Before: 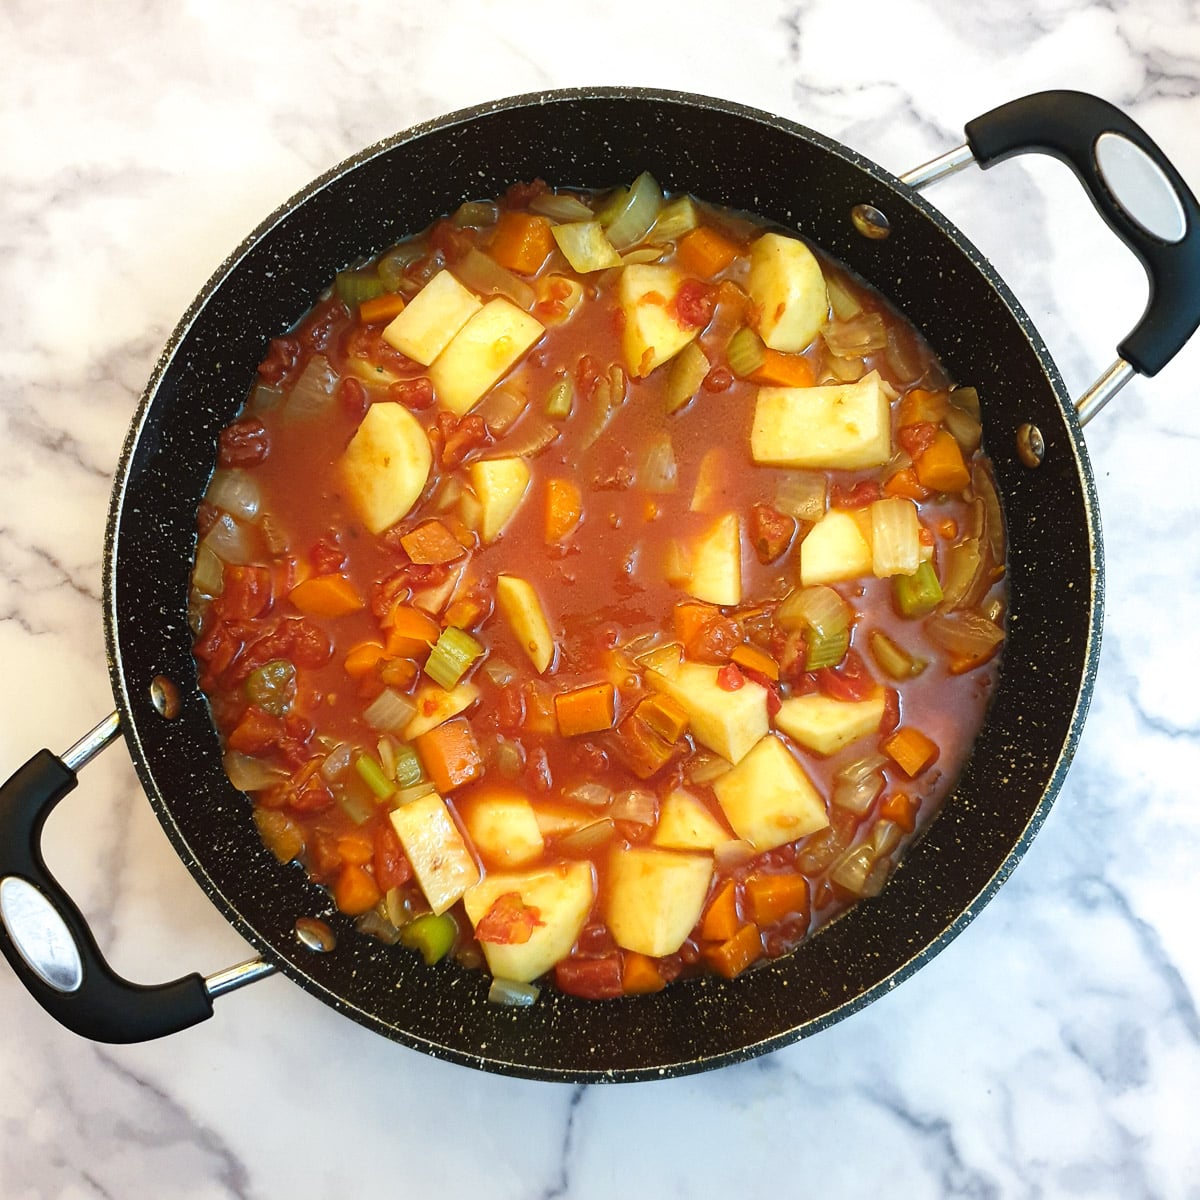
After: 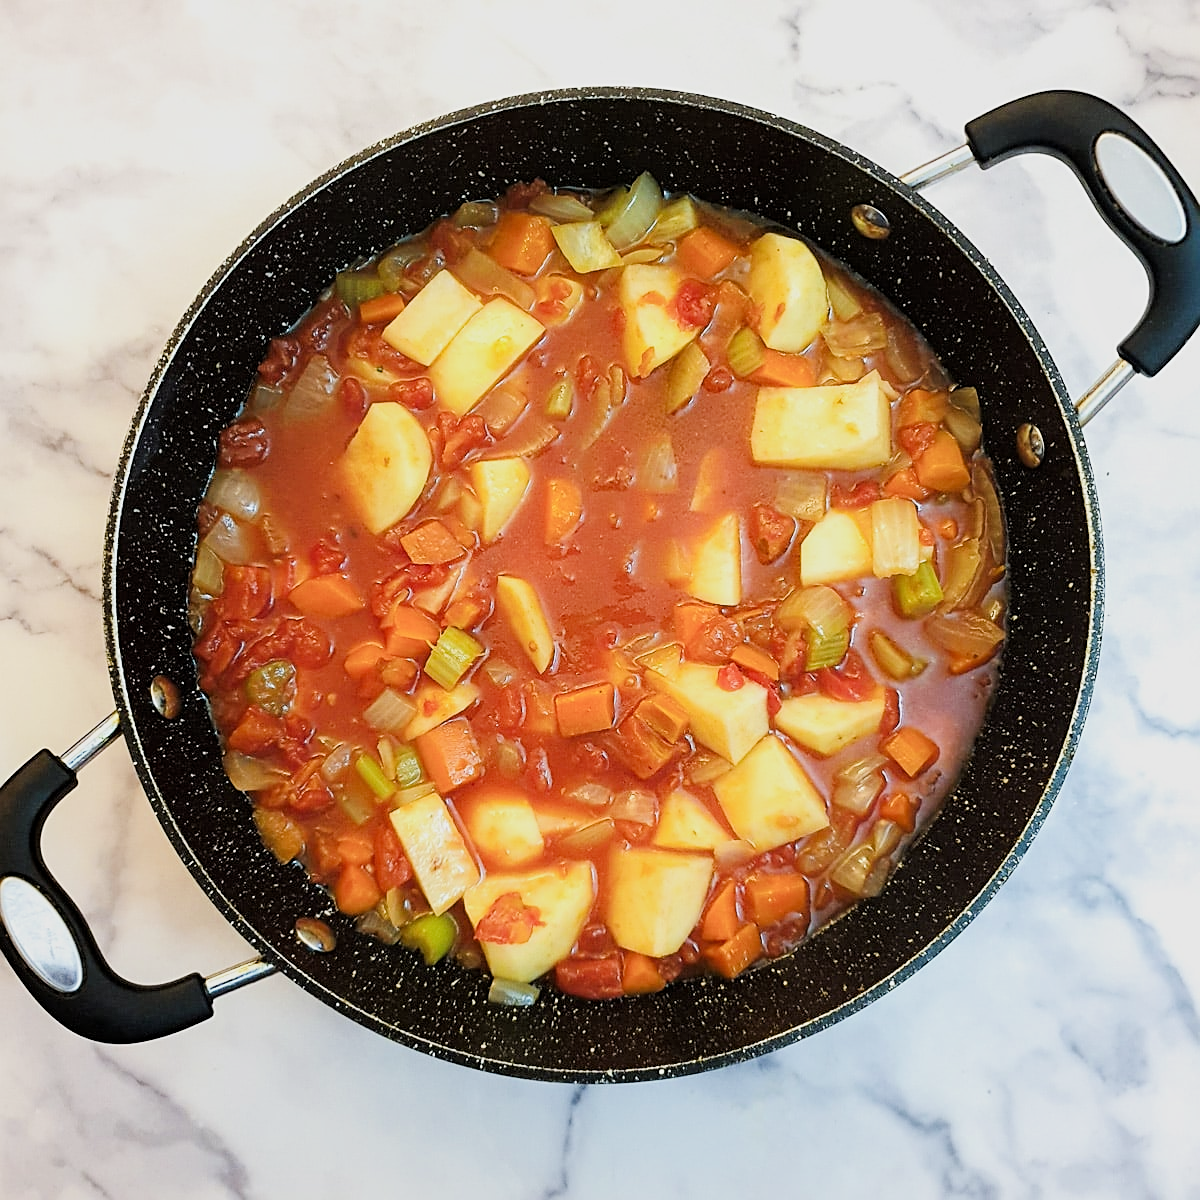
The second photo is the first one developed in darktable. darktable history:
sharpen: on, module defaults
local contrast: highlights 102%, shadows 100%, detail 120%, midtone range 0.2
exposure: black level correction 0, exposure 0.498 EV, compensate exposure bias true, compensate highlight preservation false
filmic rgb: black relative exposure -7.65 EV, white relative exposure 4.56 EV, hardness 3.61
